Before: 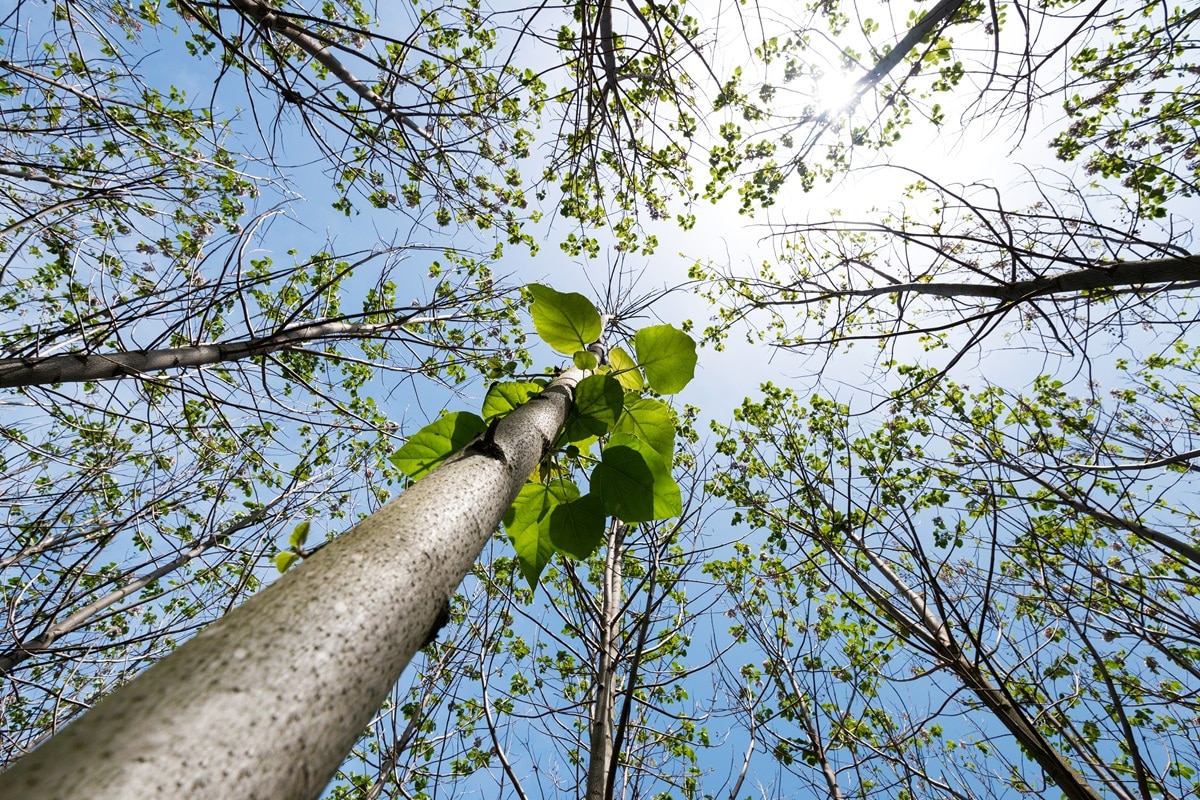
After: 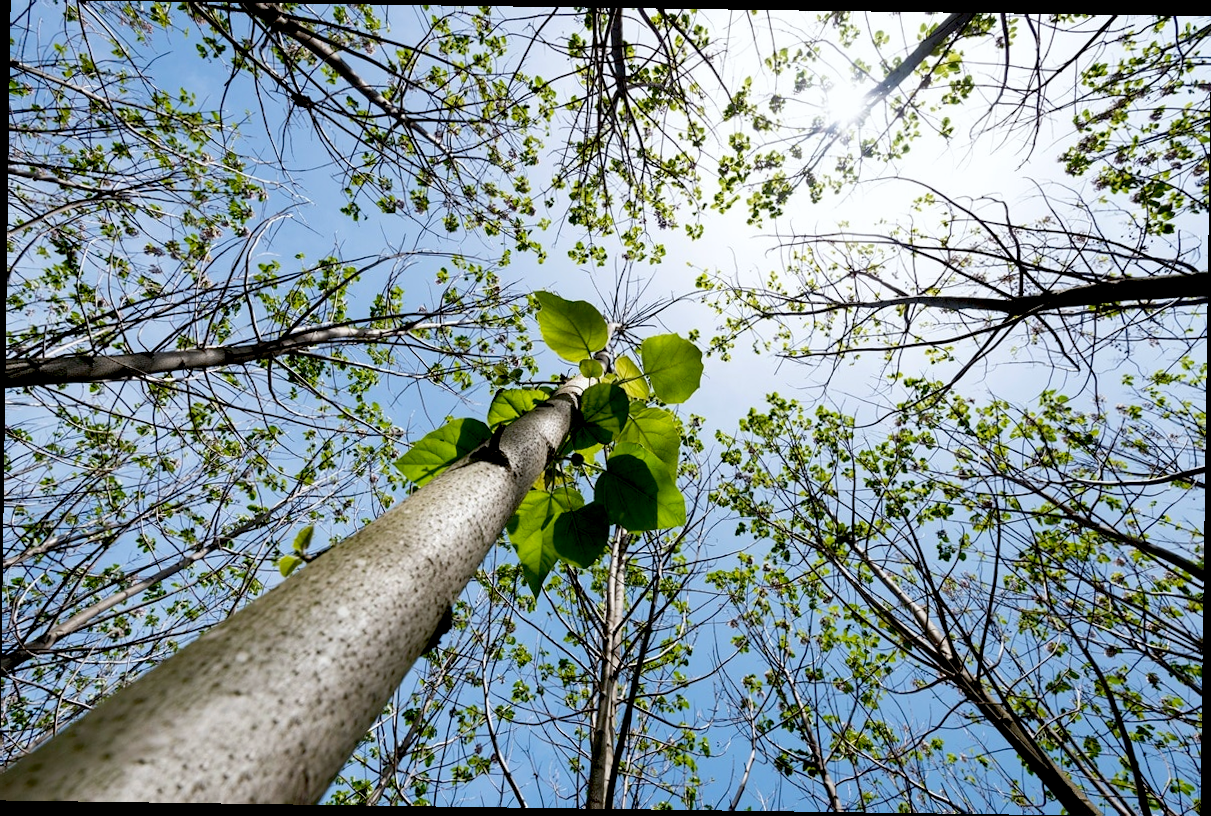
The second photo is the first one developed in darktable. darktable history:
rotate and perspective: rotation 0.8°, automatic cropping off
white balance: red 0.986, blue 1.01
exposure: black level correction 0.016, exposure -0.009 EV, compensate highlight preservation false
